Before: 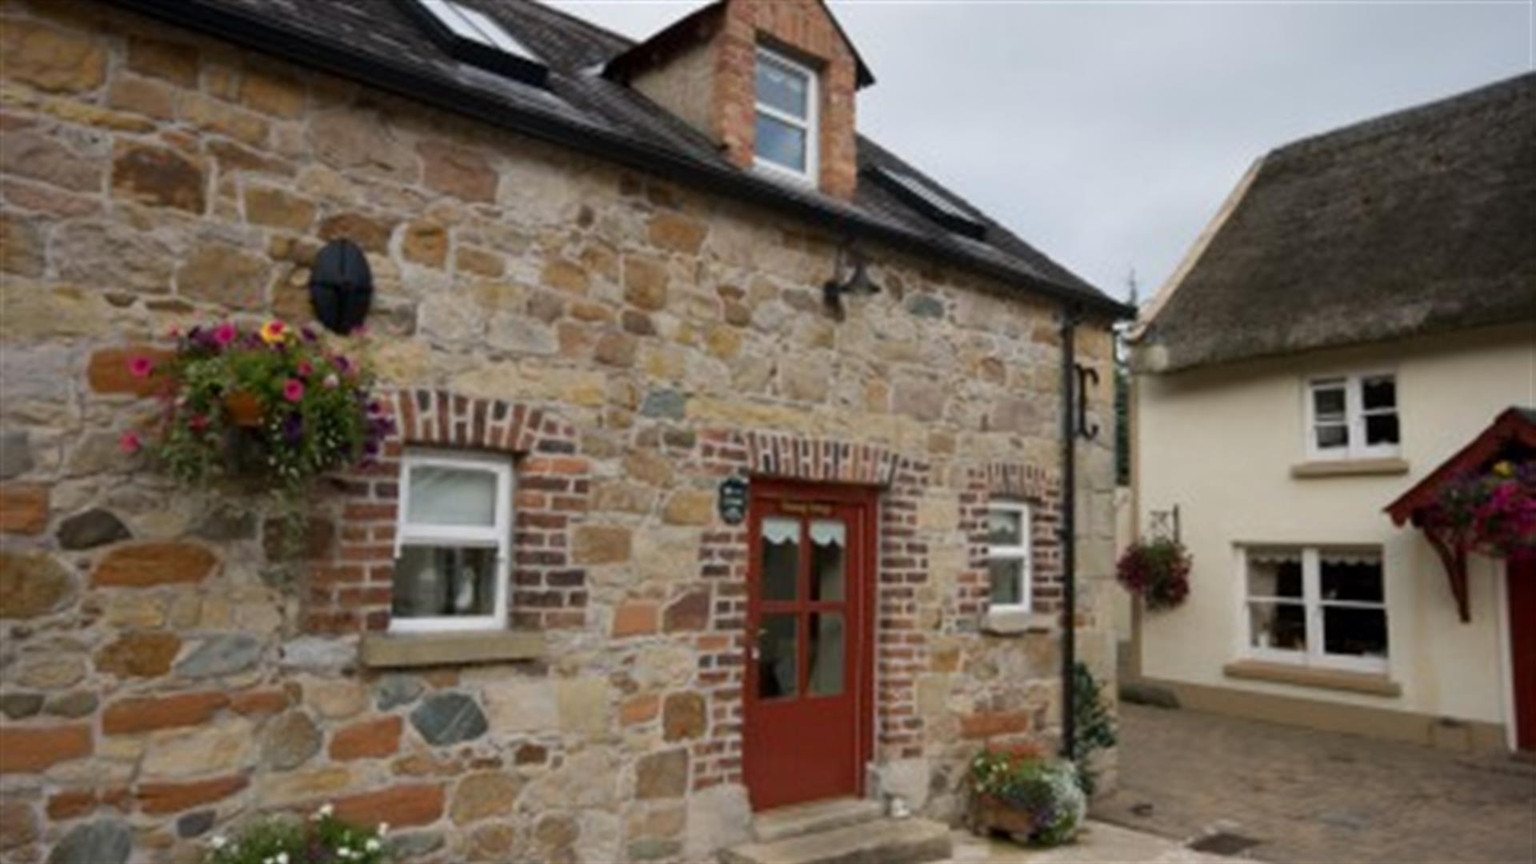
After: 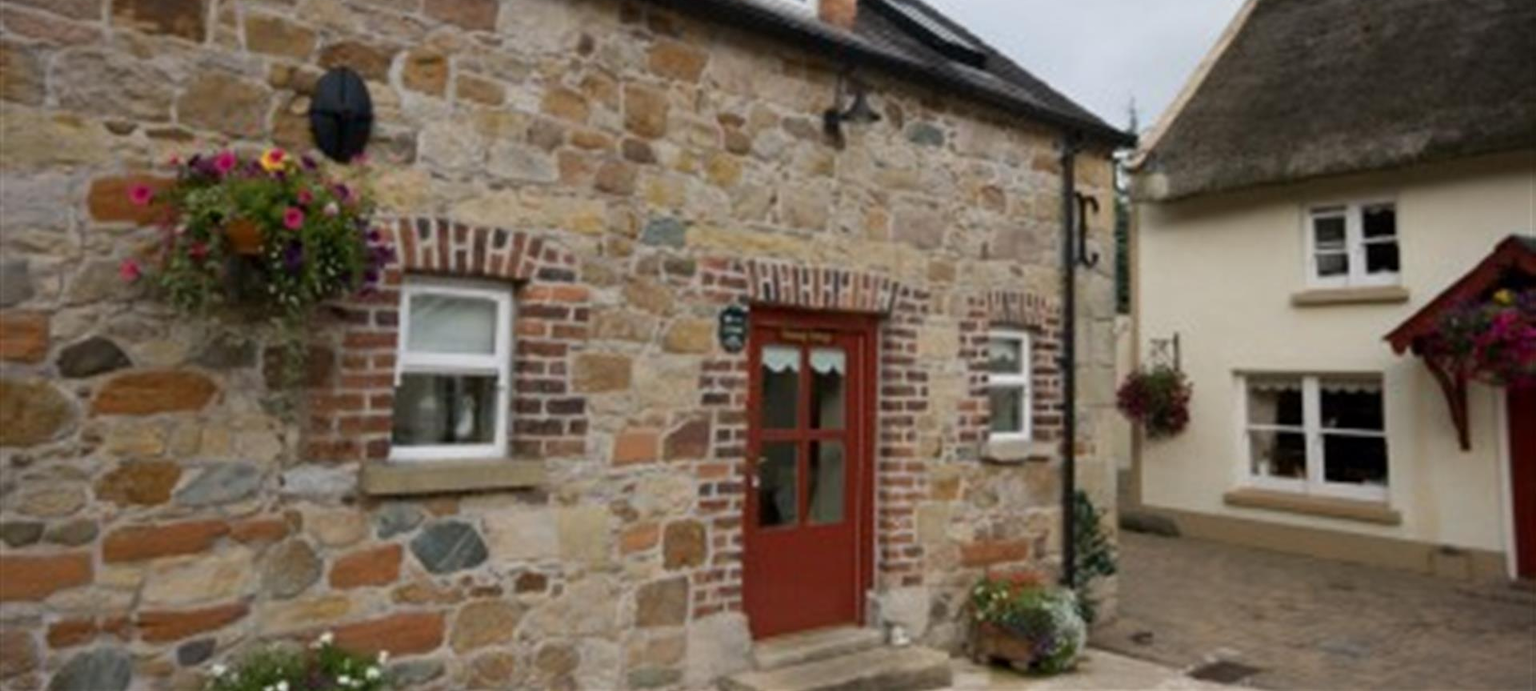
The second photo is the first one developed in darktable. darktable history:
crop and rotate: top 19.916%
